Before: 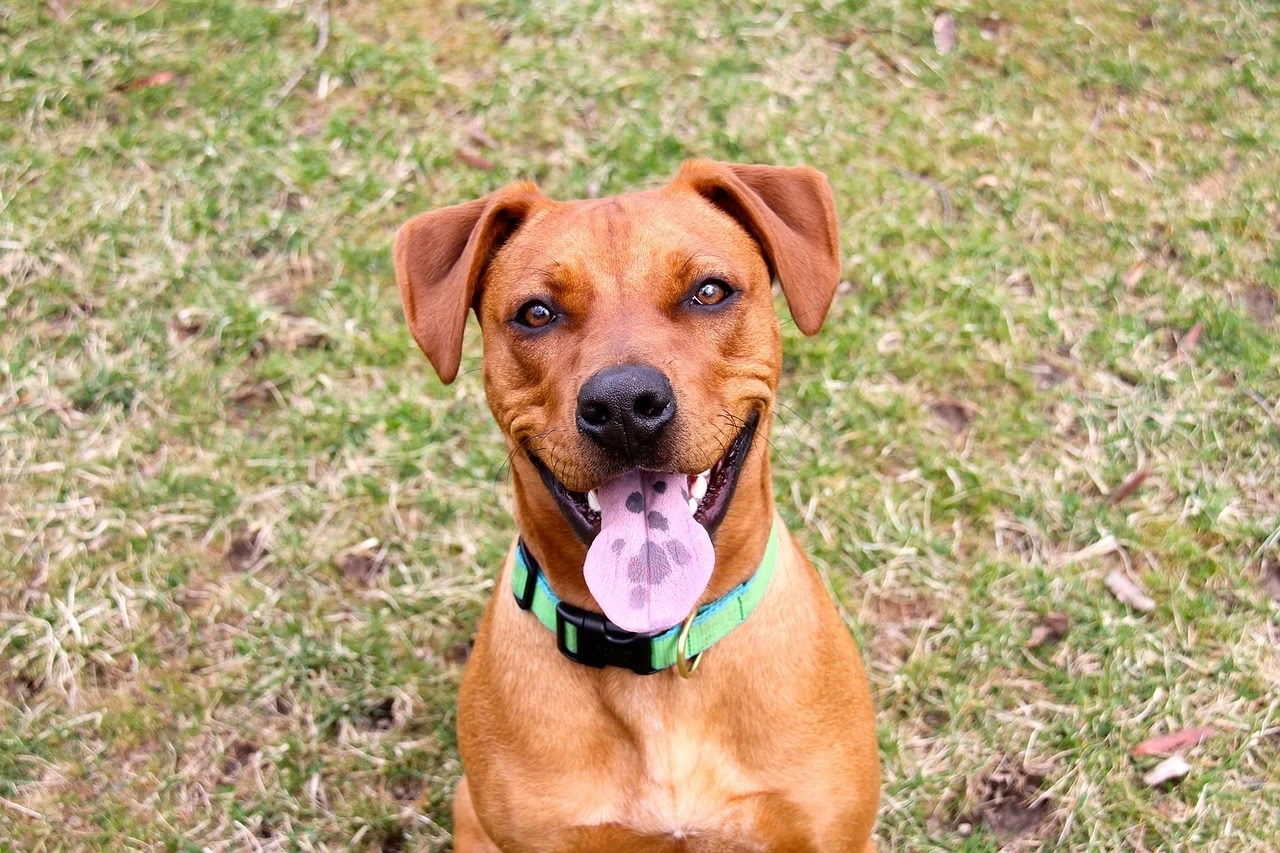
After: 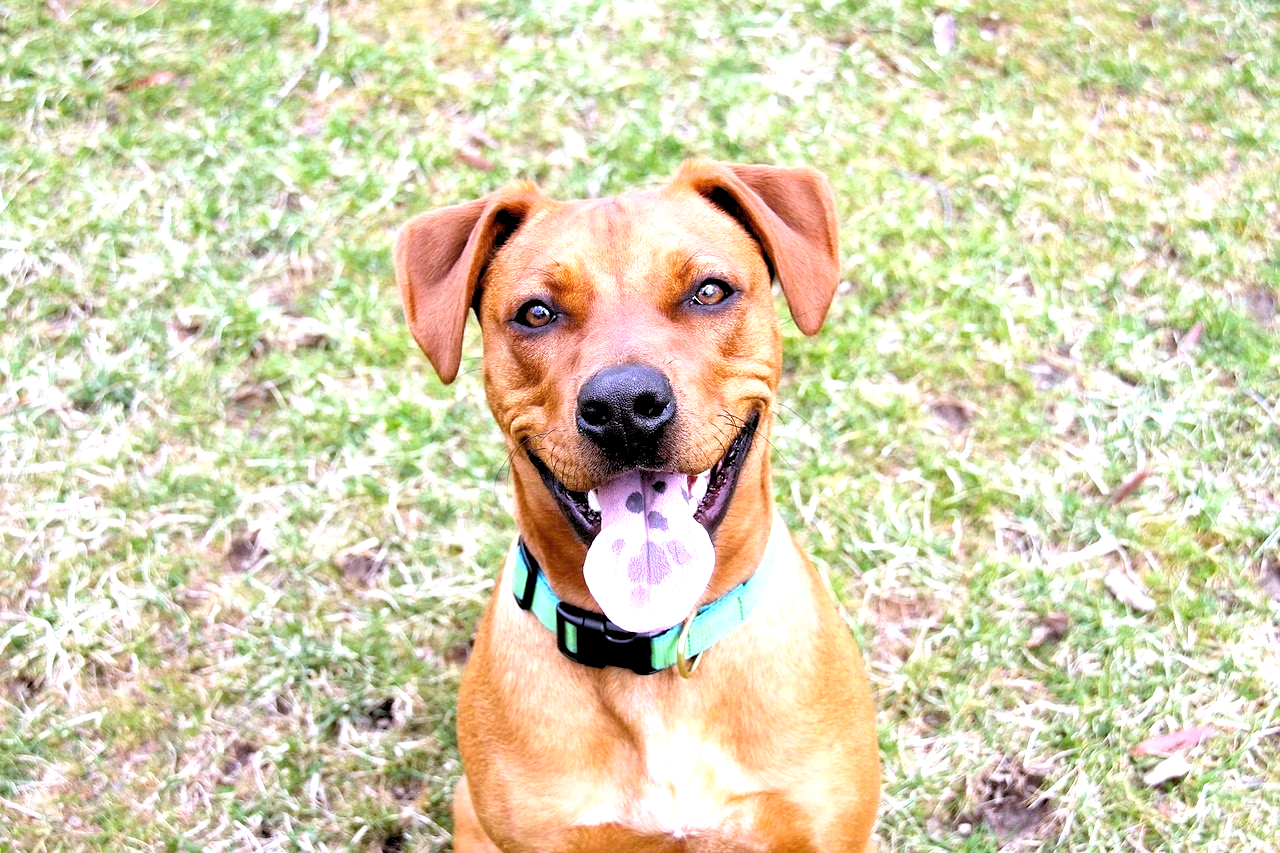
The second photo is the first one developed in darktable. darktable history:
white balance: red 0.926, green 1.003, blue 1.133
exposure: black level correction 0, exposure 0.68 EV, compensate exposure bias true, compensate highlight preservation false
rgb levels: levels [[0.013, 0.434, 0.89], [0, 0.5, 1], [0, 0.5, 1]]
